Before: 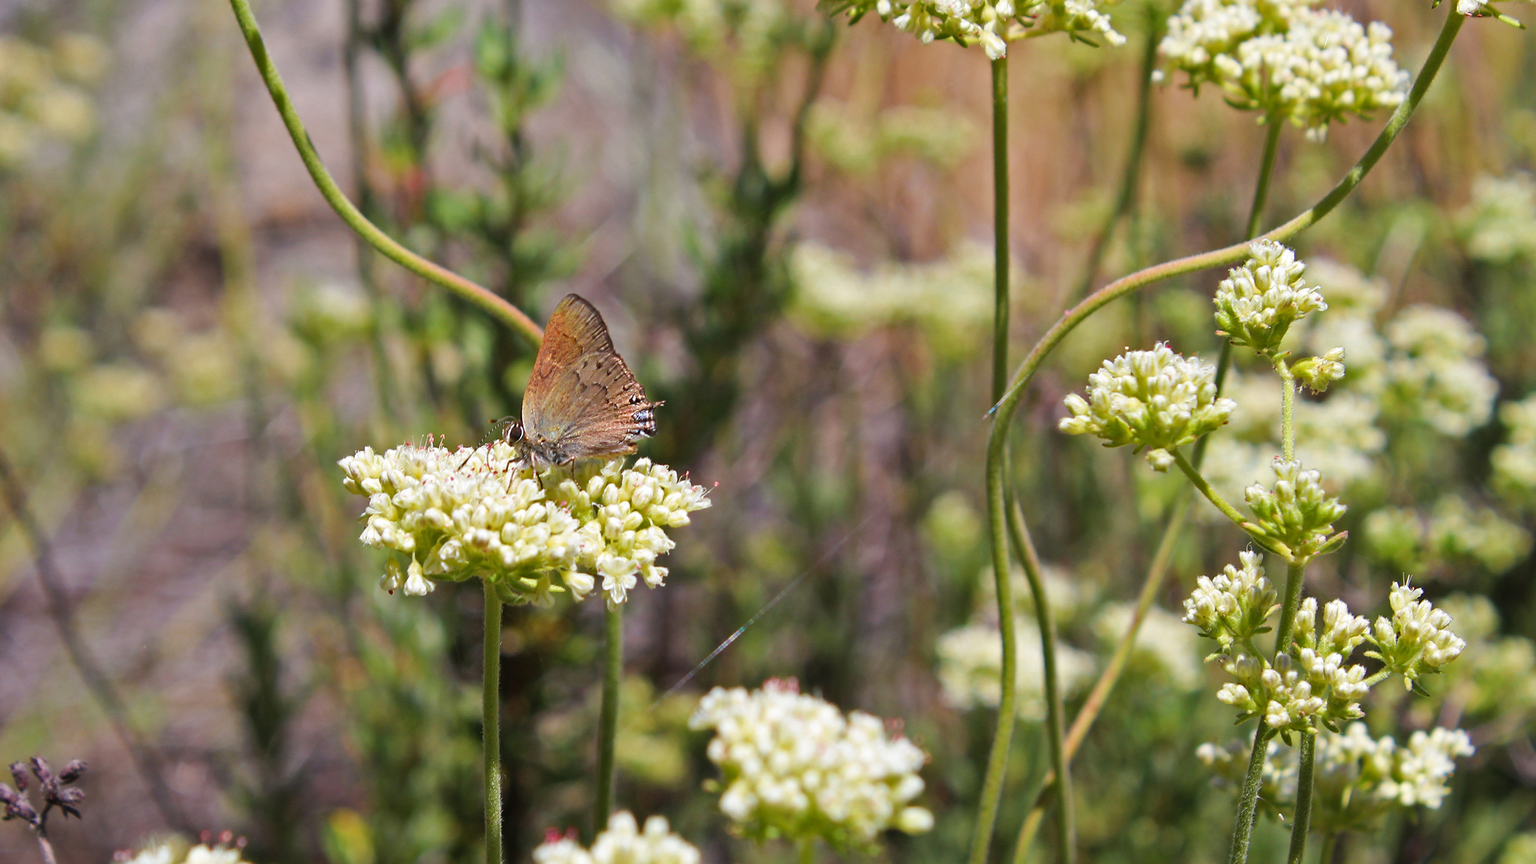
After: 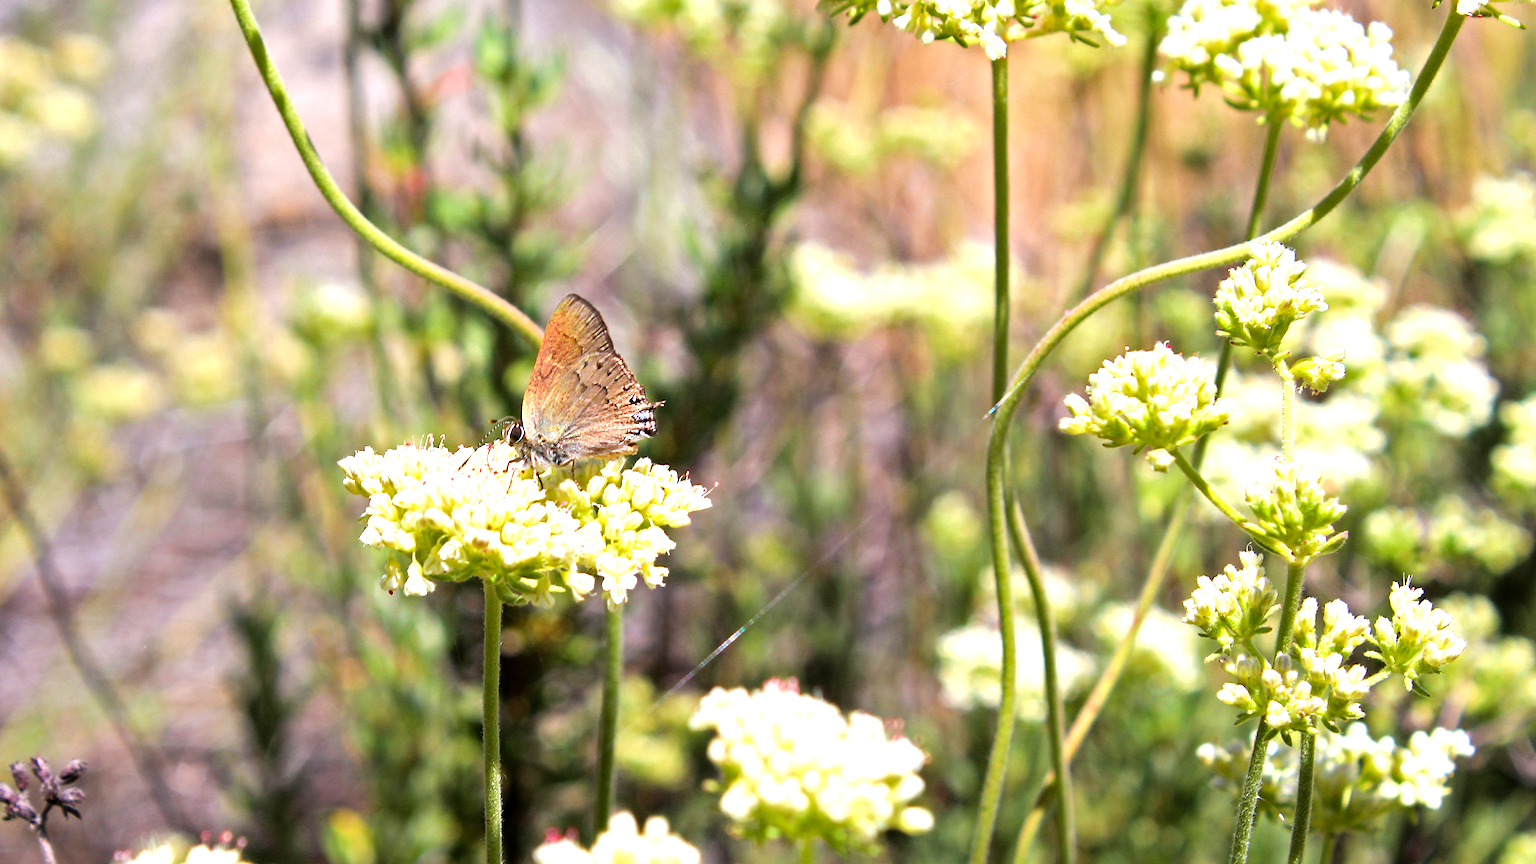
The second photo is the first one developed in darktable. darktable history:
exposure: black level correction 0.004, exposure 0.418 EV, compensate highlight preservation false
base curve: curves: ch0 [(0, 0) (0.297, 0.298) (1, 1)], preserve colors none
tone equalizer: -8 EV -0.75 EV, -7 EV -0.726 EV, -6 EV -0.618 EV, -5 EV -0.418 EV, -3 EV 0.38 EV, -2 EV 0.6 EV, -1 EV 0.69 EV, +0 EV 0.725 EV, mask exposure compensation -0.498 EV
